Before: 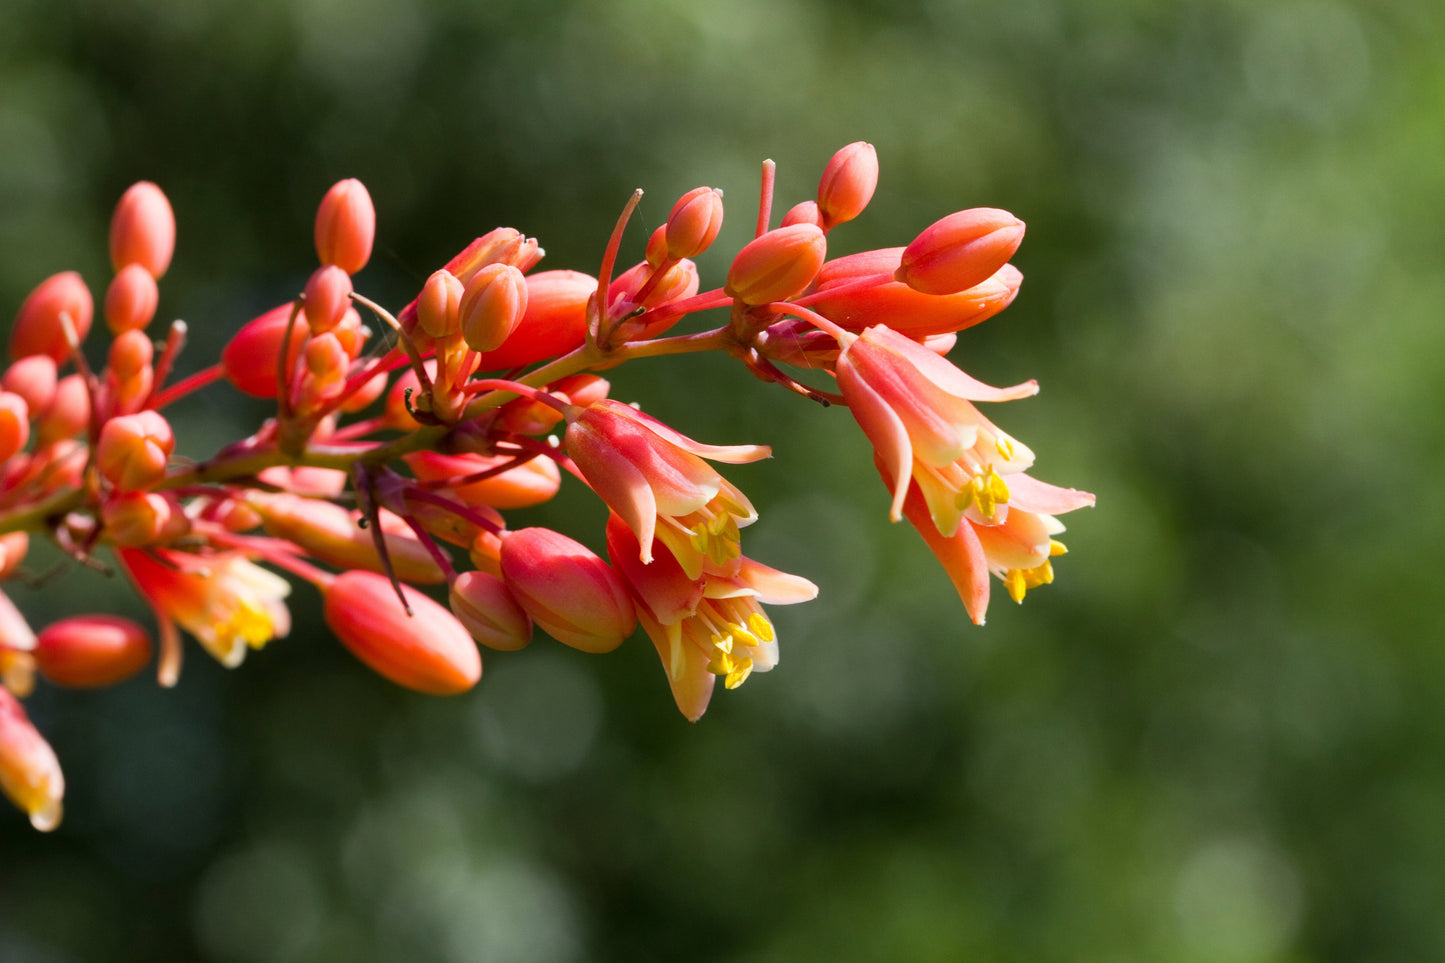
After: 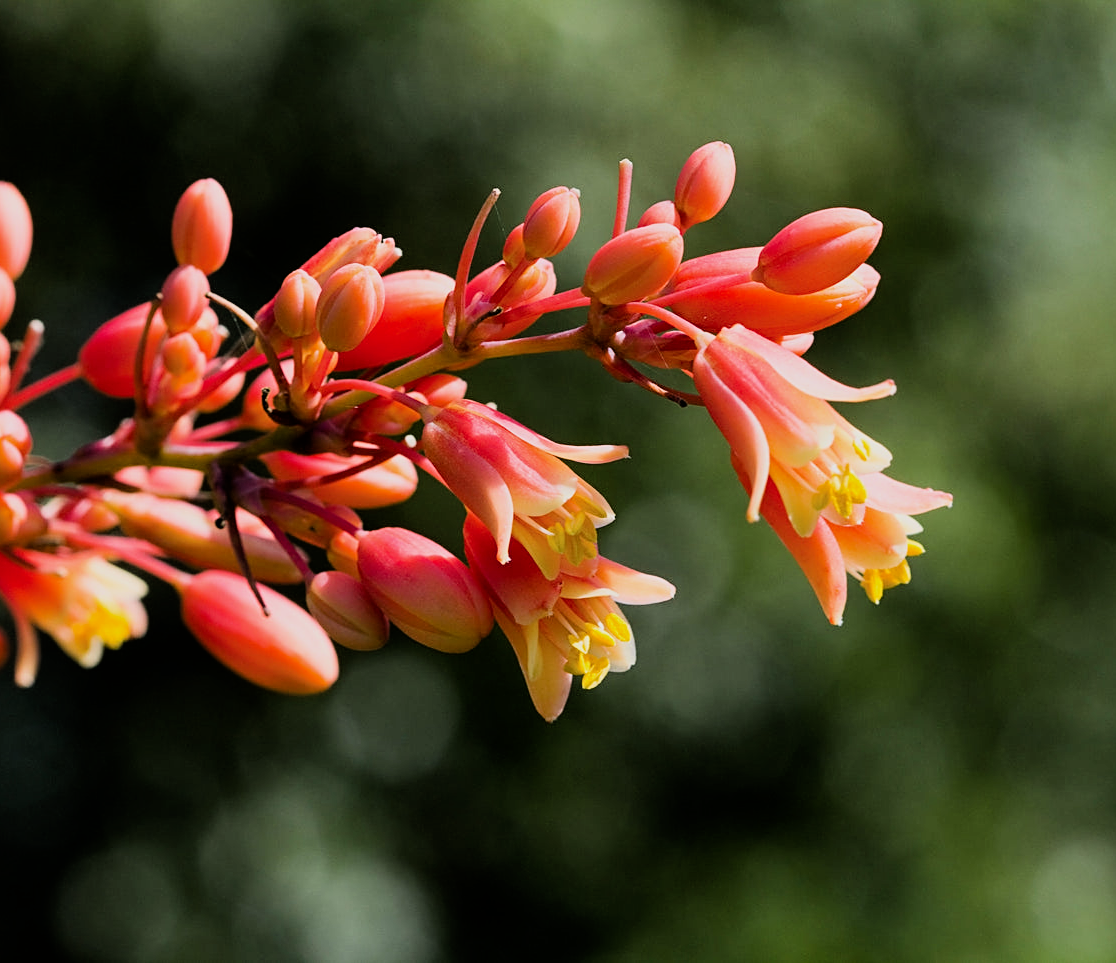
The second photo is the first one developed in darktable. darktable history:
color zones: curves: ch0 [(0, 0.5) (0.143, 0.52) (0.286, 0.5) (0.429, 0.5) (0.571, 0.5) (0.714, 0.5) (0.857, 0.5) (1, 0.5)]; ch1 [(0, 0.489) (0.155, 0.45) (0.286, 0.466) (0.429, 0.5) (0.571, 0.5) (0.714, 0.5) (0.857, 0.5) (1, 0.489)], mix -122.97%
crop: left 9.902%, right 12.845%
filmic rgb: black relative exposure -7.5 EV, white relative exposure 5 EV, hardness 3.31, contrast 1.3, color science v6 (2022)
sharpen: on, module defaults
